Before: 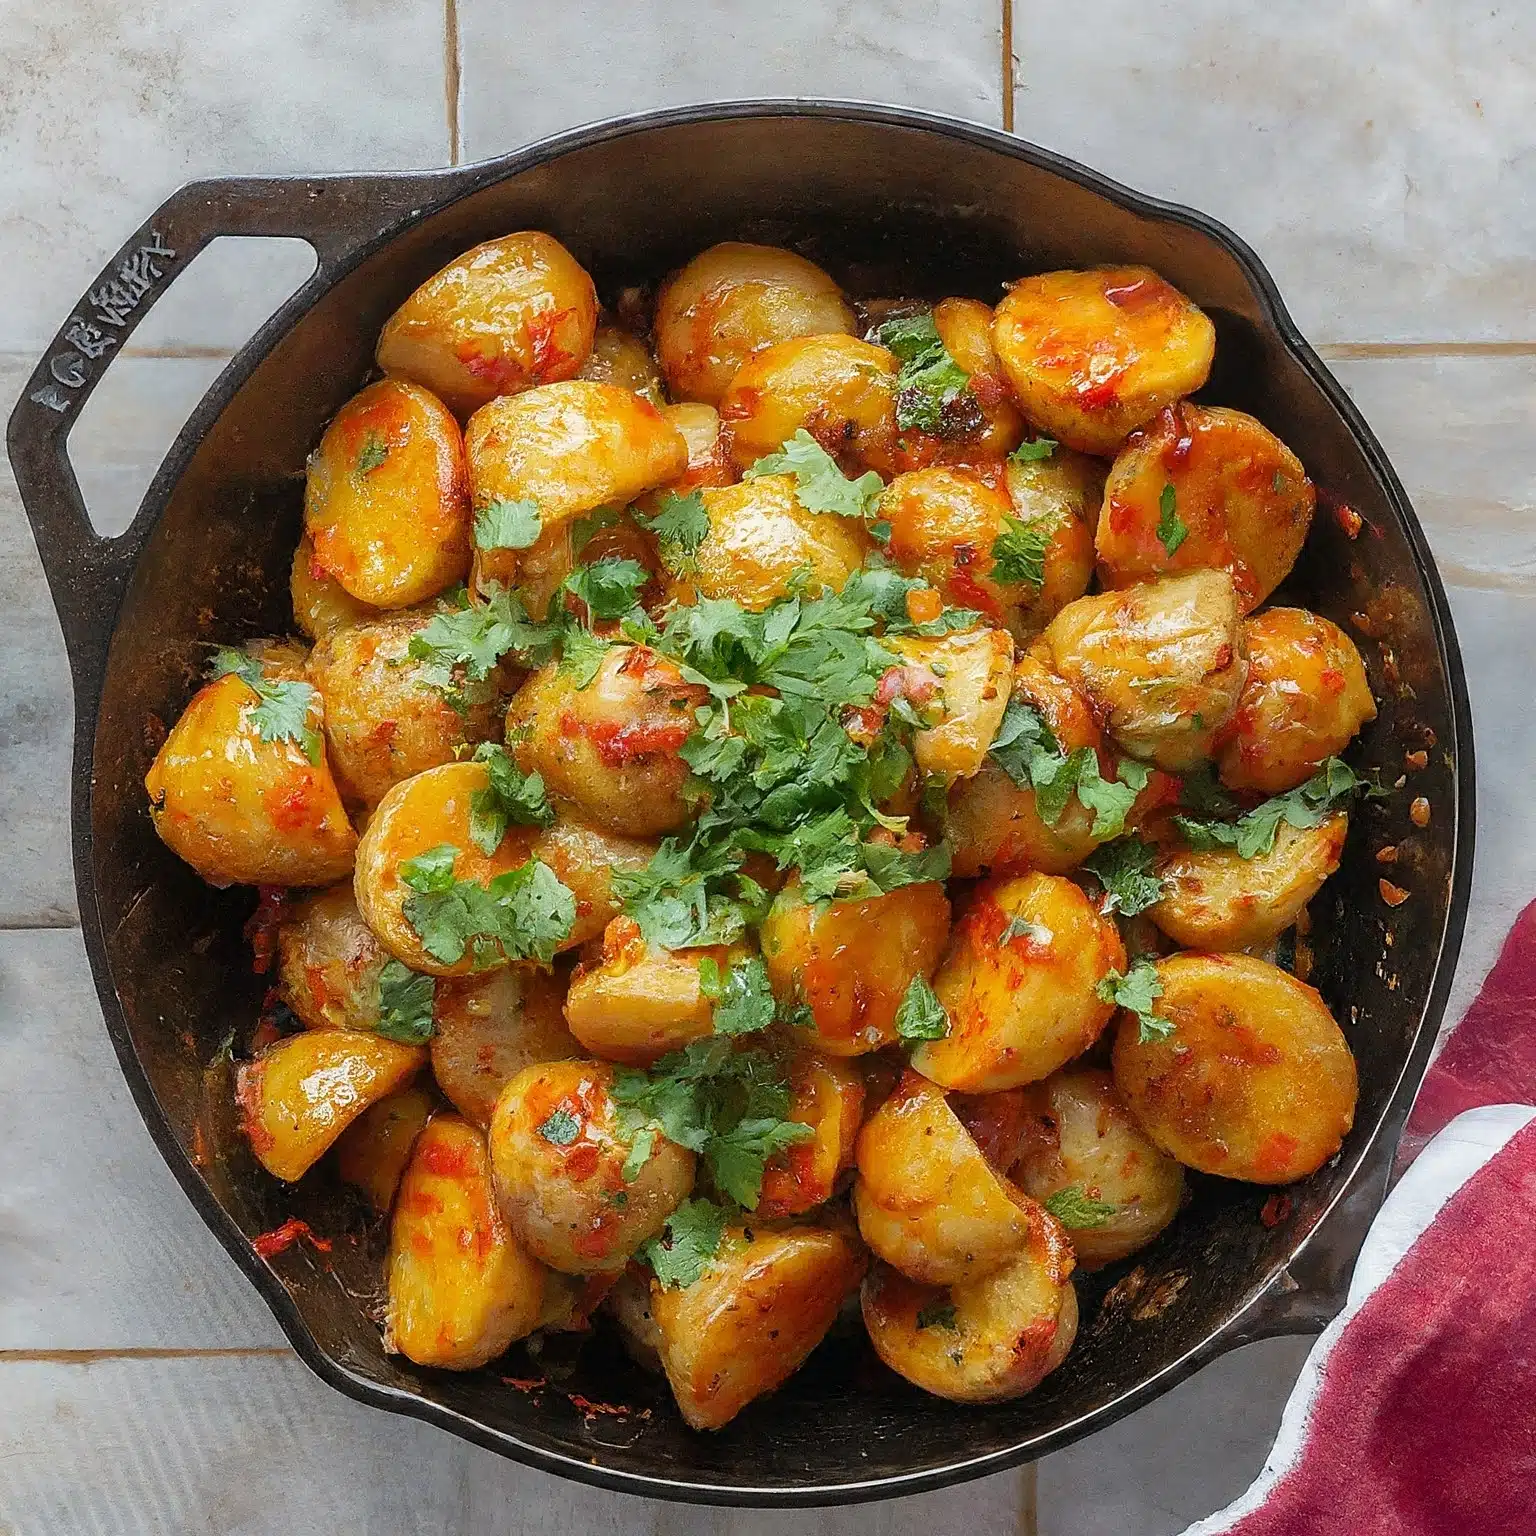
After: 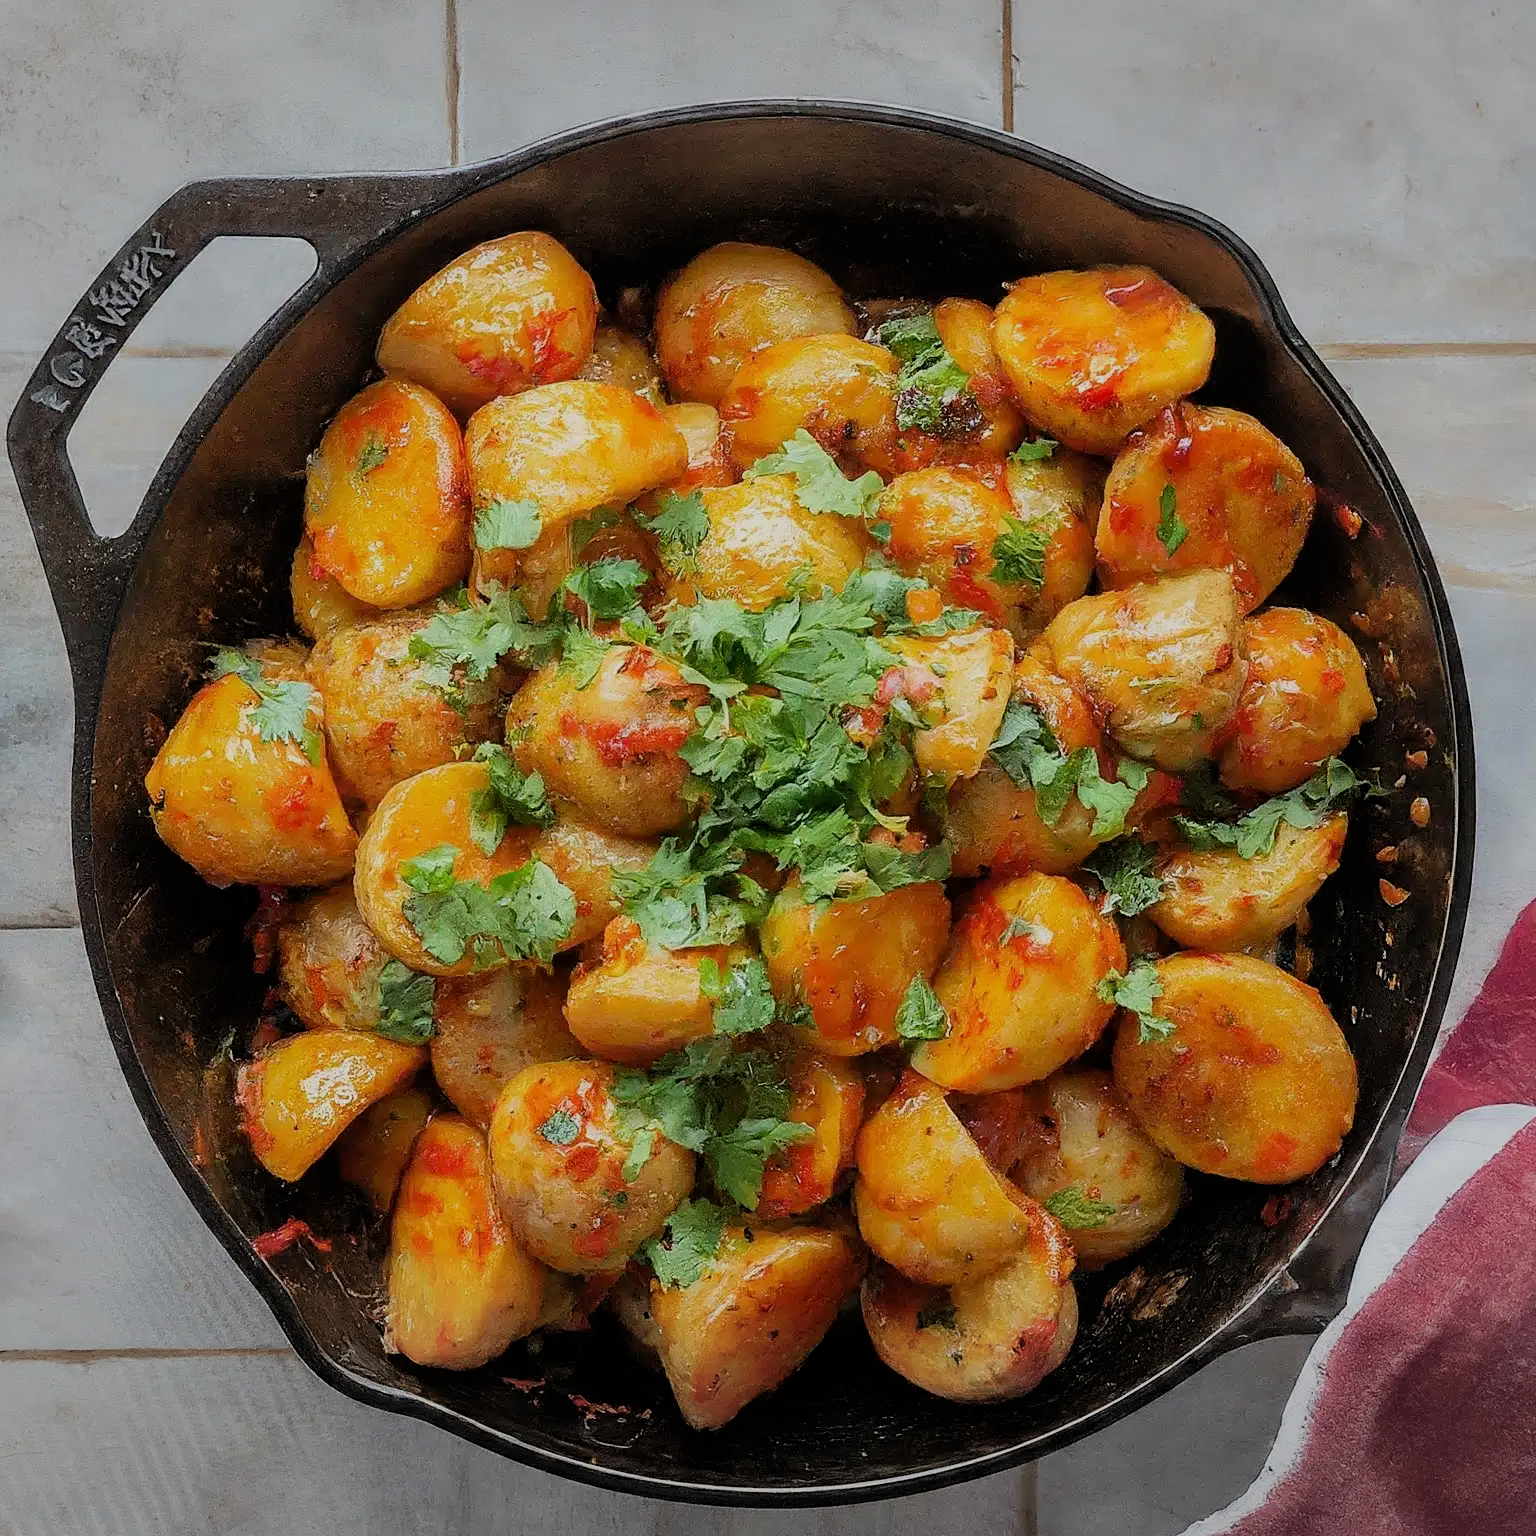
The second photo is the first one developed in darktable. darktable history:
vignetting: fall-off start 100%, brightness -0.282, width/height ratio 1.31
filmic rgb: black relative exposure -7.65 EV, white relative exposure 4.56 EV, hardness 3.61, color science v6 (2022)
